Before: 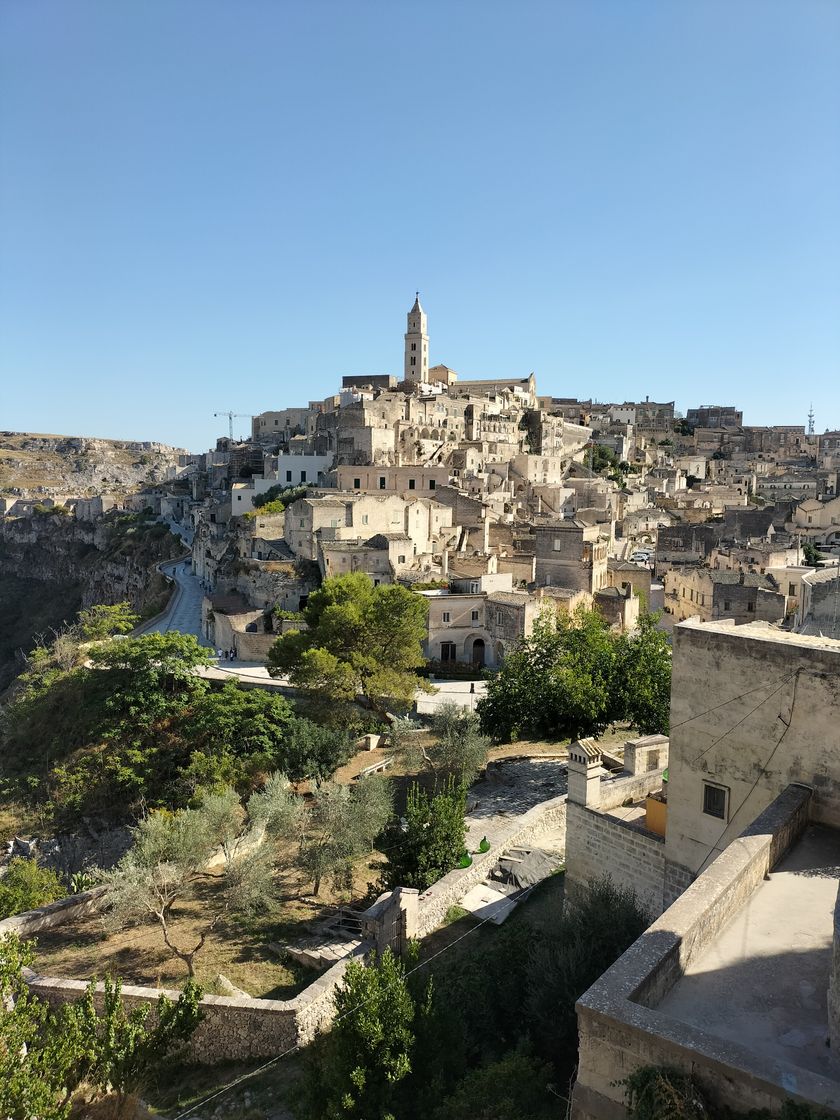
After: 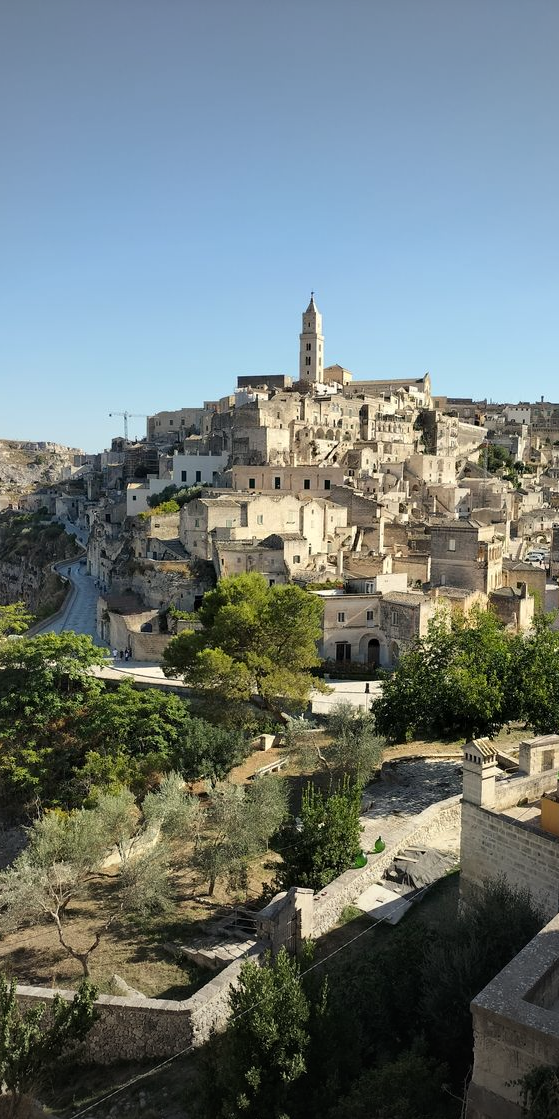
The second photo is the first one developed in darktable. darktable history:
crop and rotate: left 12.529%, right 20.846%
vignetting: fall-off radius 101.11%, center (-0.032, -0.045), width/height ratio 1.345, unbound false
color correction: highlights b* 2.97
